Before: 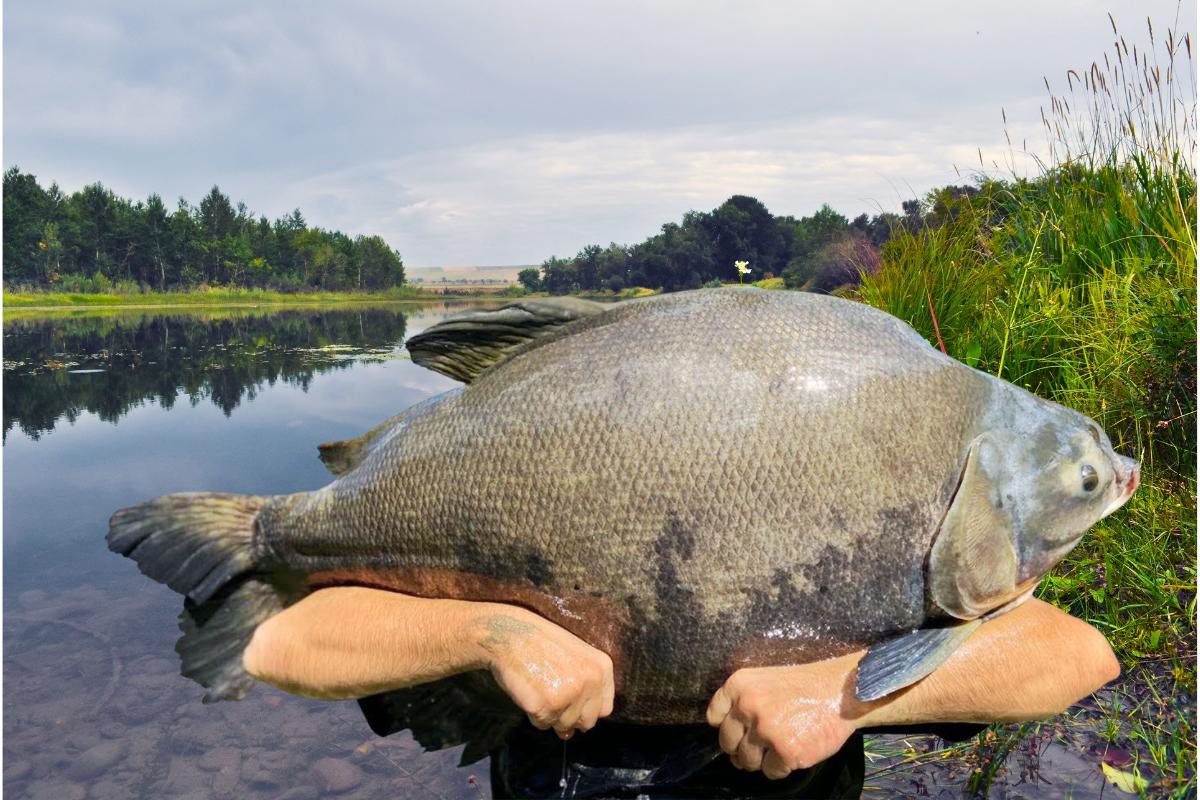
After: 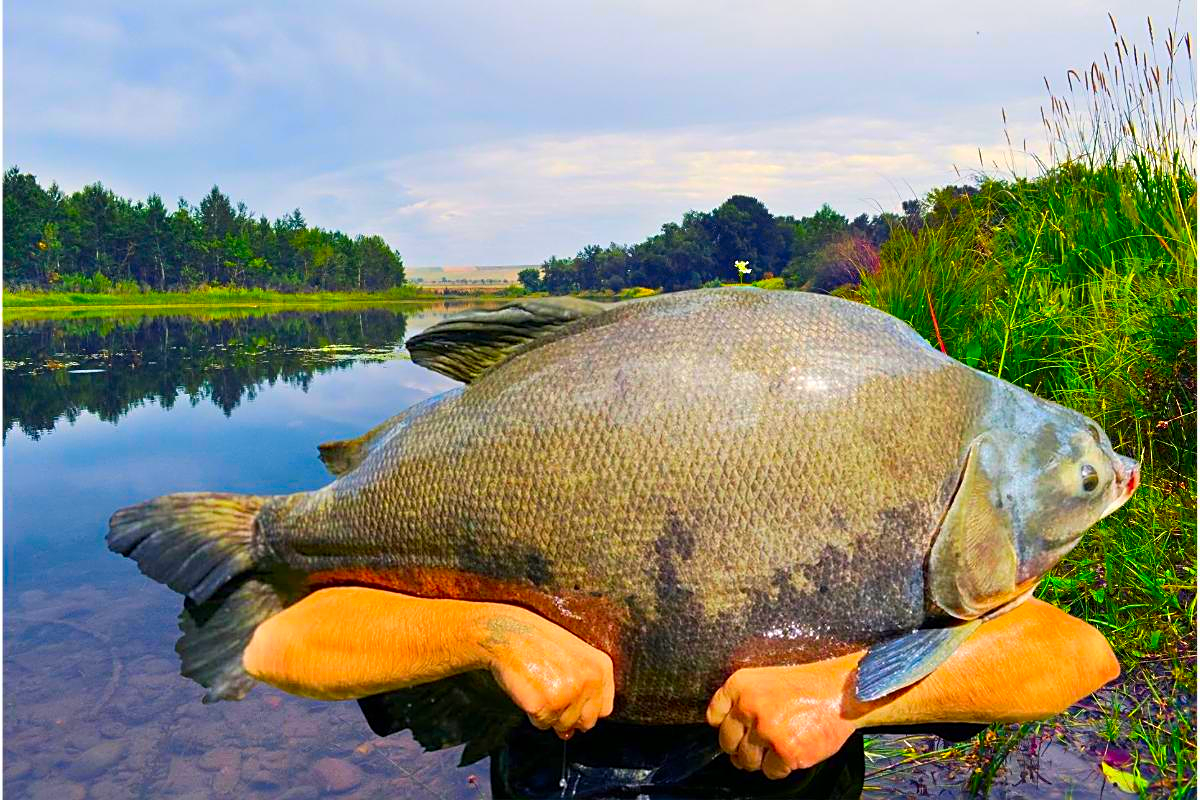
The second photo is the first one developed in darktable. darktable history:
color correction: highlights b* -0.04, saturation 2.18
sharpen: on, module defaults
